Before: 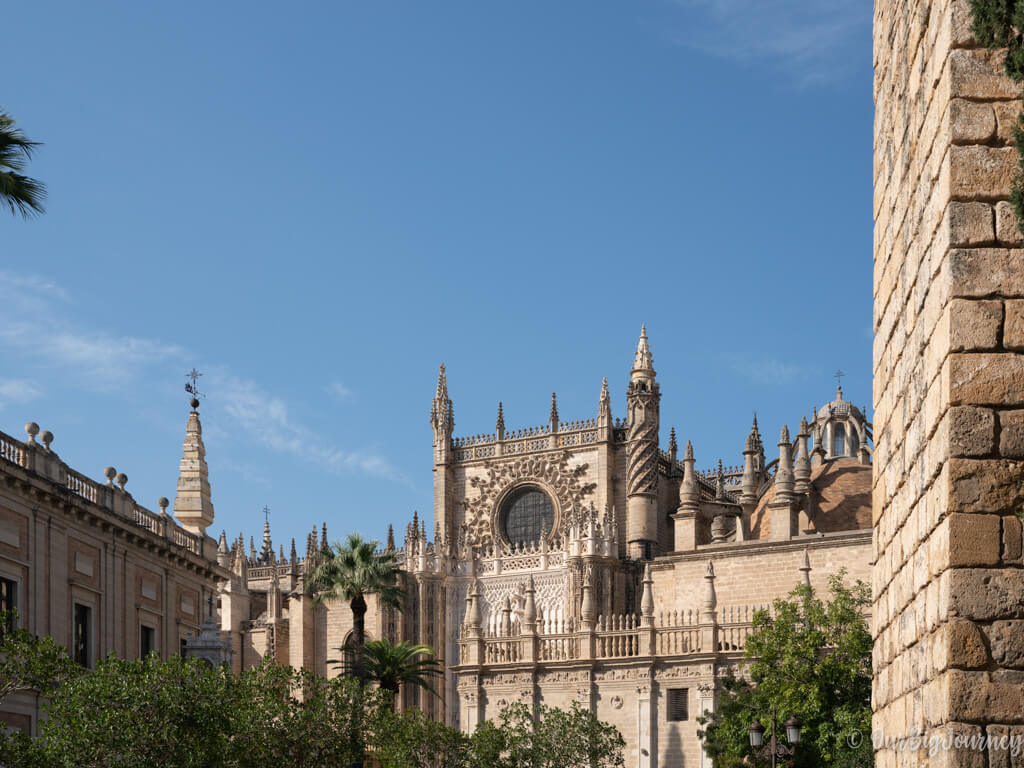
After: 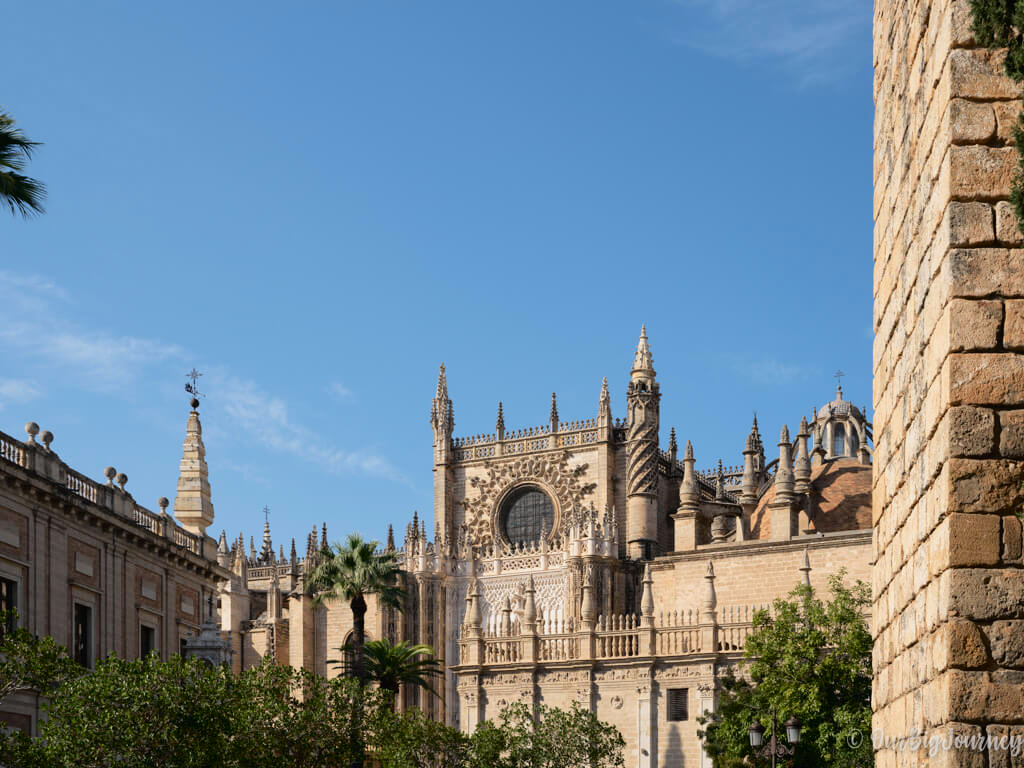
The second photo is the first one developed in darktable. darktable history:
tone curve: curves: ch0 [(0, 0.008) (0.046, 0.032) (0.151, 0.108) (0.367, 0.379) (0.496, 0.526) (0.771, 0.786) (0.857, 0.85) (1, 0.965)]; ch1 [(0, 0) (0.248, 0.252) (0.388, 0.383) (0.482, 0.478) (0.499, 0.499) (0.518, 0.518) (0.544, 0.552) (0.585, 0.617) (0.683, 0.735) (0.823, 0.894) (1, 1)]; ch2 [(0, 0) (0.302, 0.284) (0.427, 0.417) (0.473, 0.47) (0.503, 0.503) (0.523, 0.518) (0.55, 0.563) (0.624, 0.643) (0.753, 0.764) (1, 1)], color space Lab, independent channels, preserve colors none
